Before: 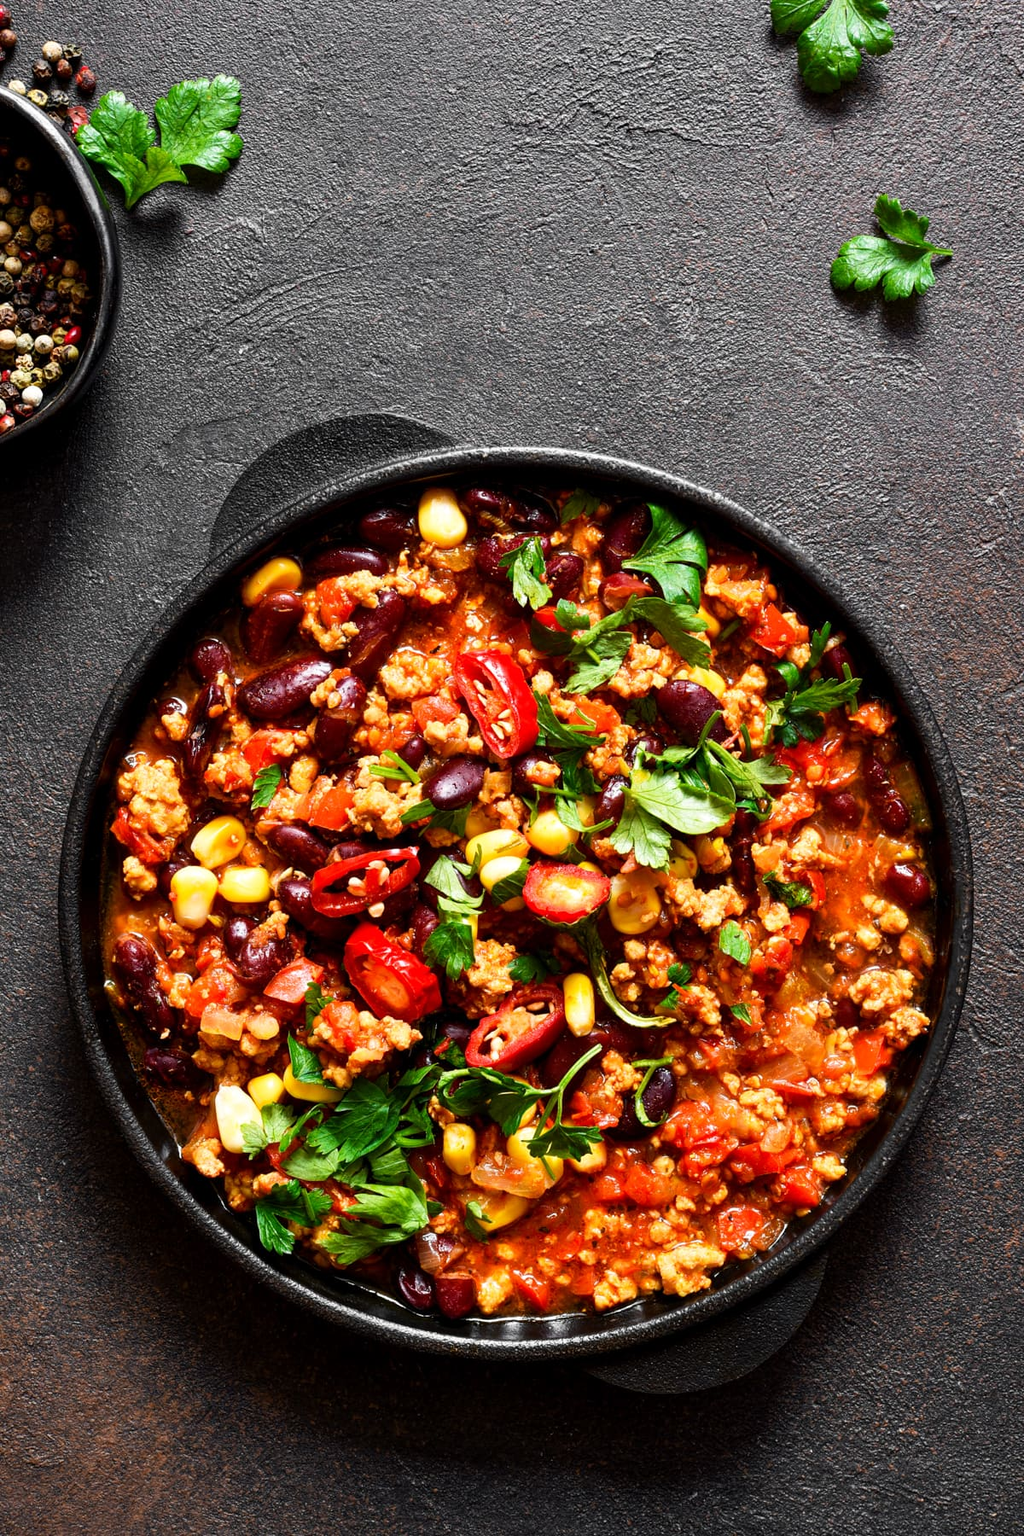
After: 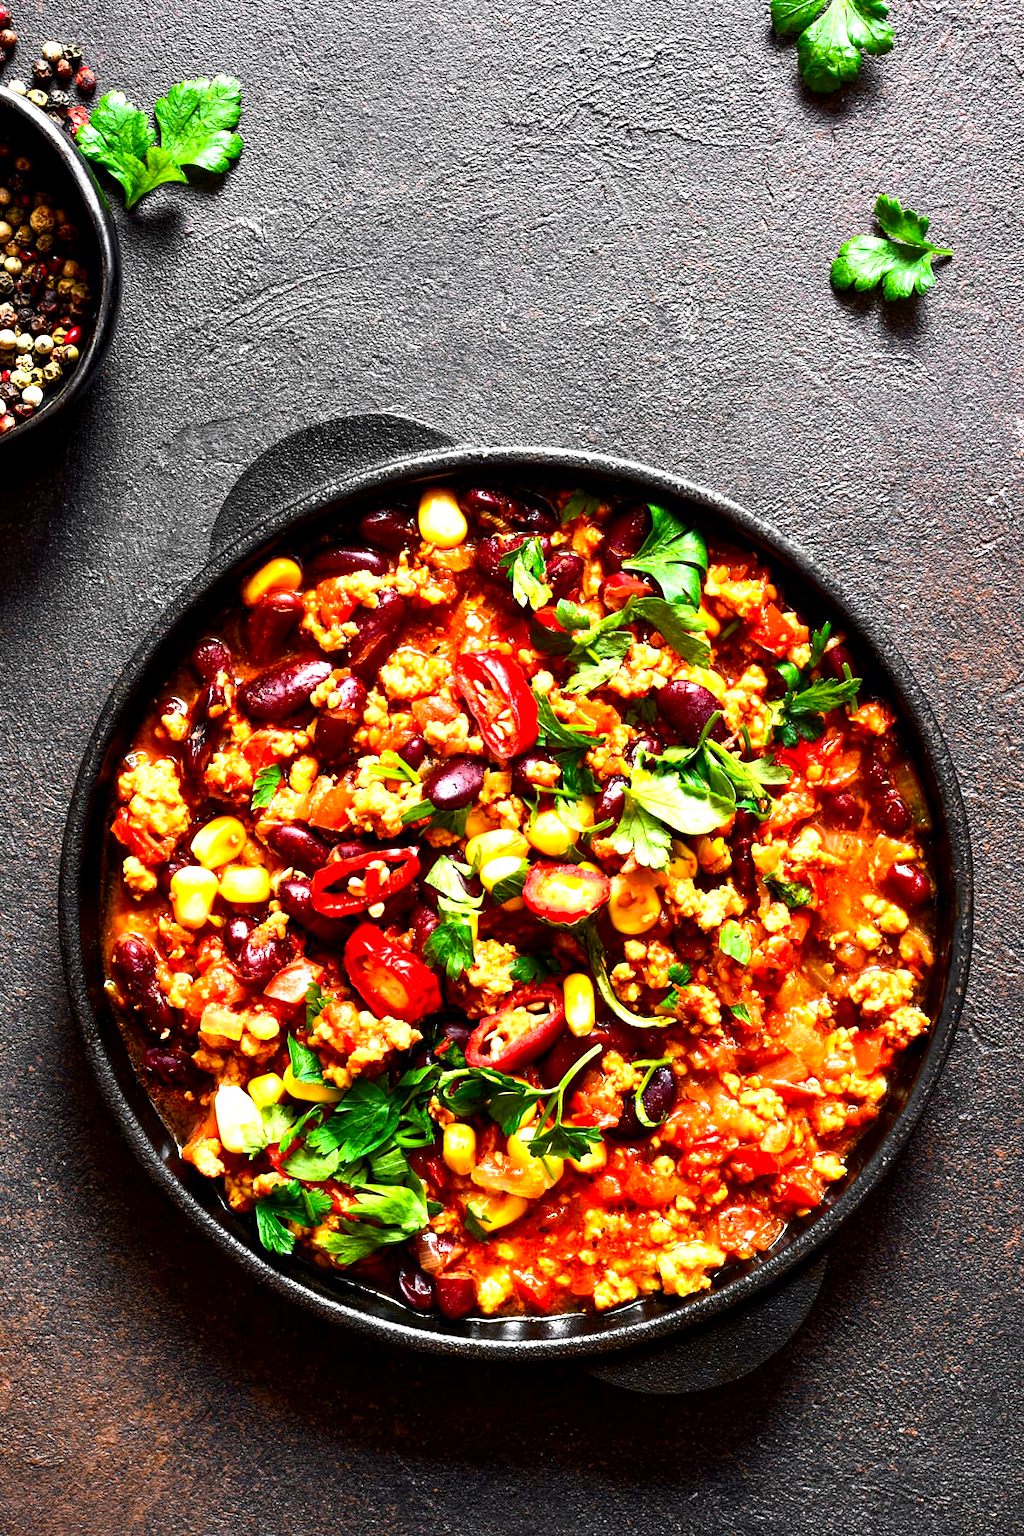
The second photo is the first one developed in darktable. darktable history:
contrast brightness saturation: contrast 0.149, brightness -0.013, saturation 0.105
exposure: black level correction 0.002, exposure 1 EV, compensate highlight preservation false
